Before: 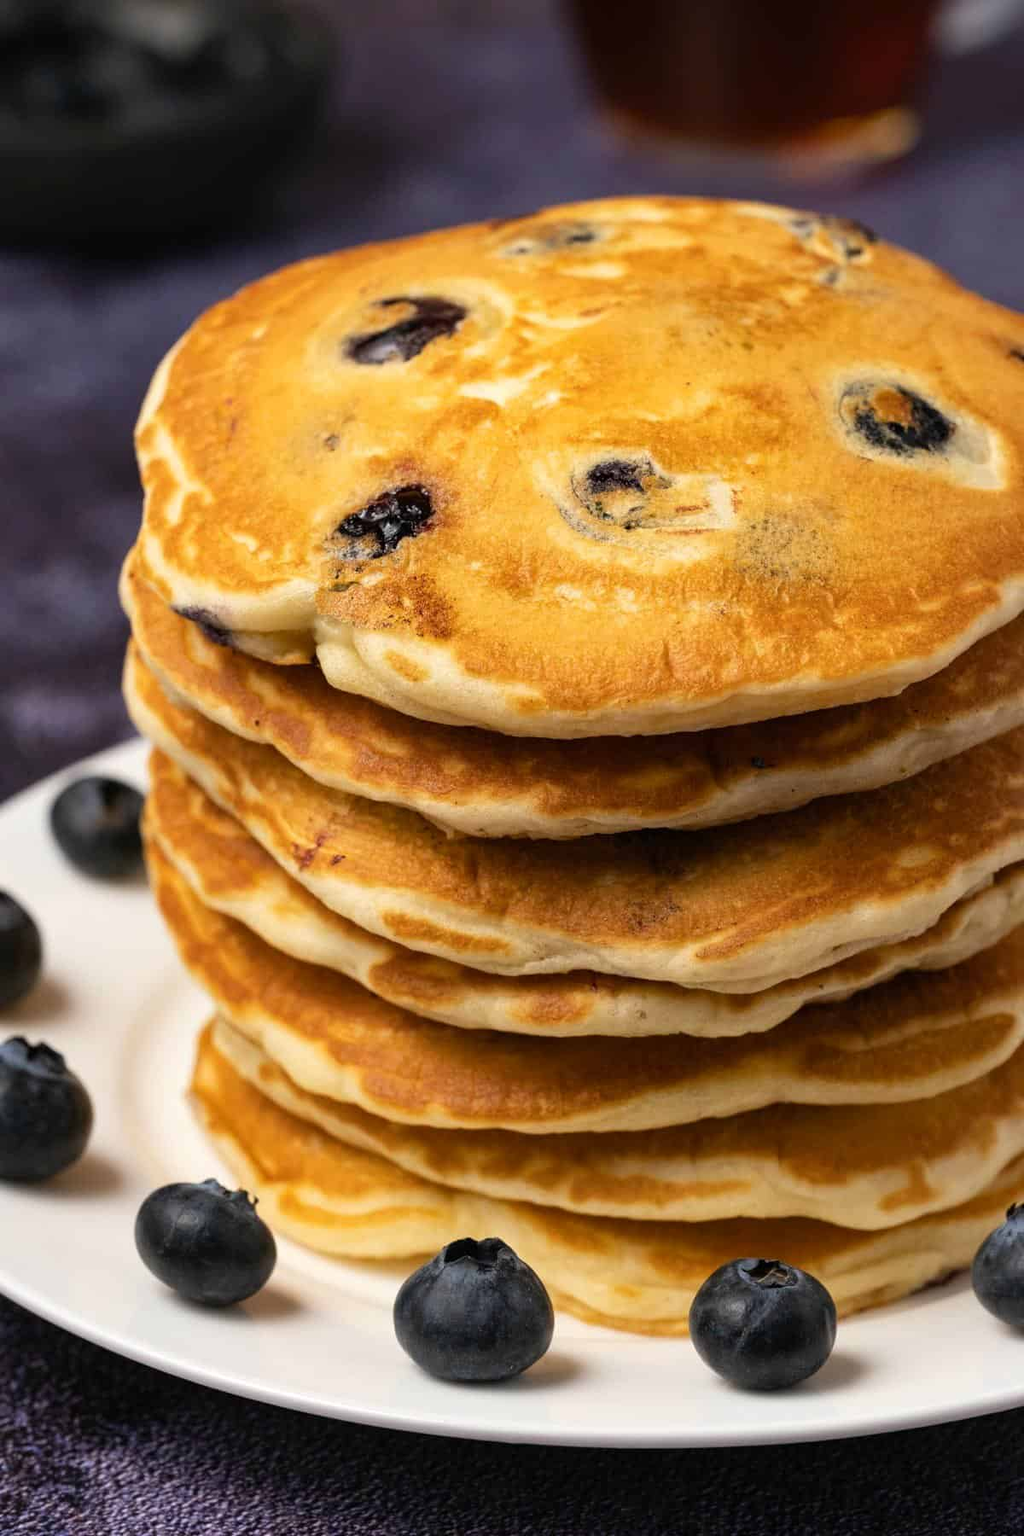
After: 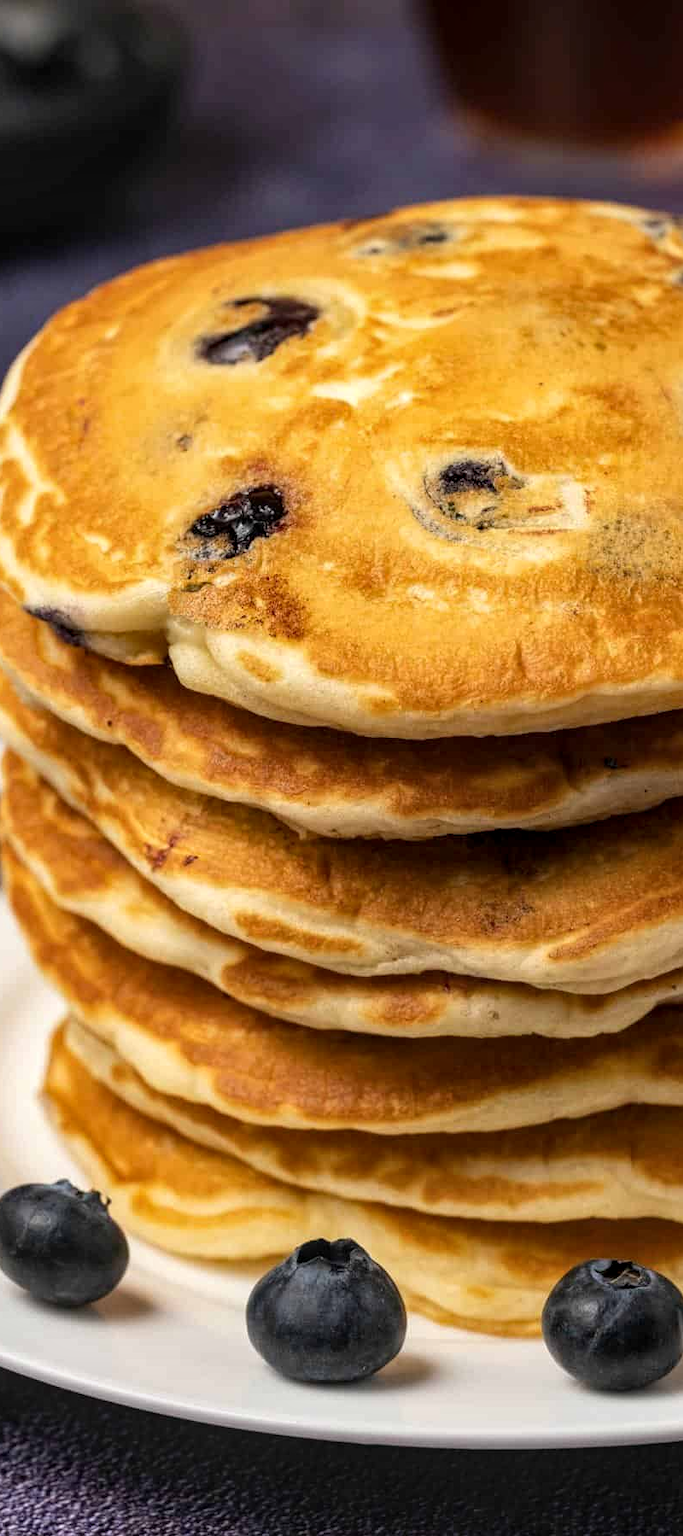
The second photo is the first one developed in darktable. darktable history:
crop and rotate: left 14.428%, right 18.795%
local contrast: on, module defaults
